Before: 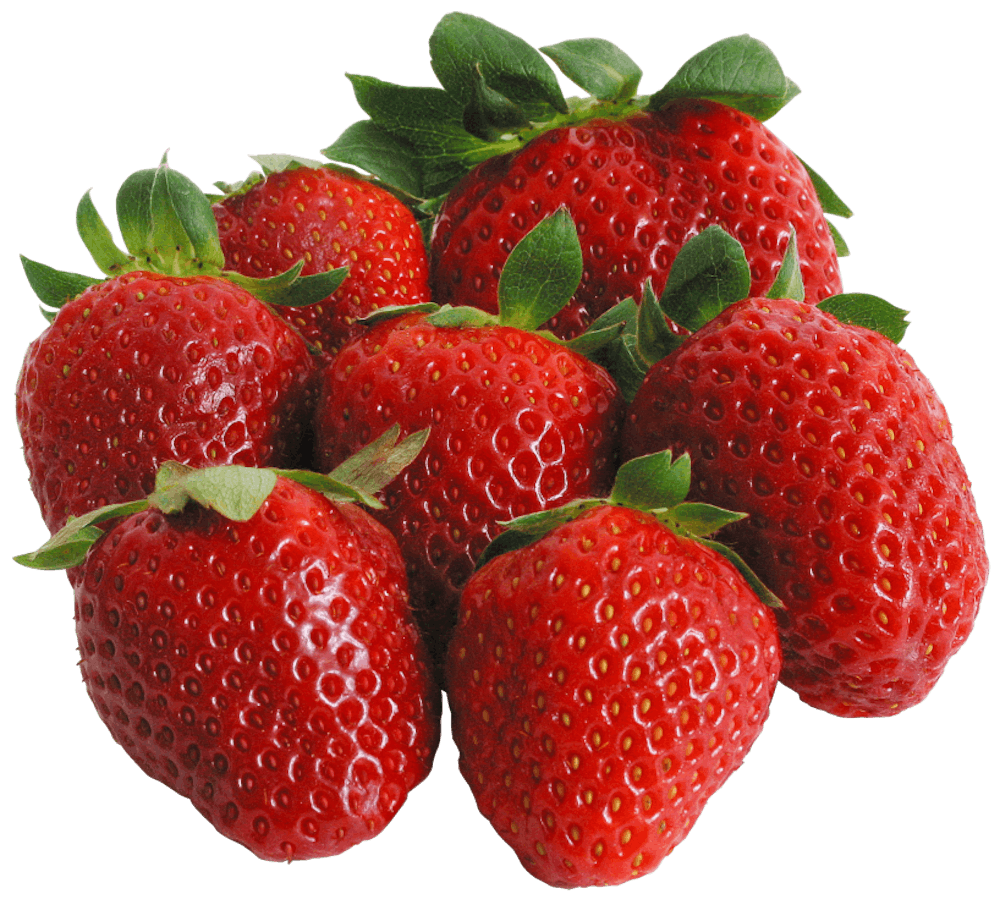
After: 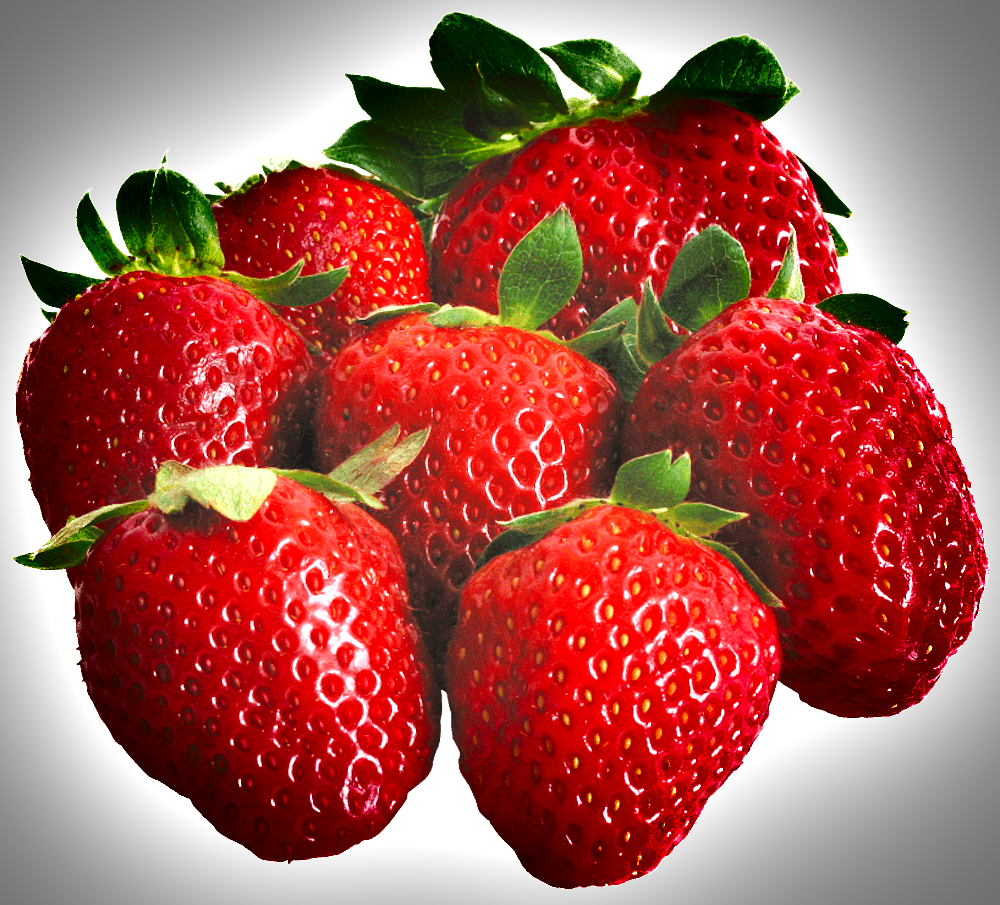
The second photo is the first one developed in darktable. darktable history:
exposure: black level correction 0, exposure 1.121 EV, compensate exposure bias true, compensate highlight preservation false
shadows and highlights: radius 106.45, shadows 45.2, highlights -67.61, low approximation 0.01, soften with gaussian
